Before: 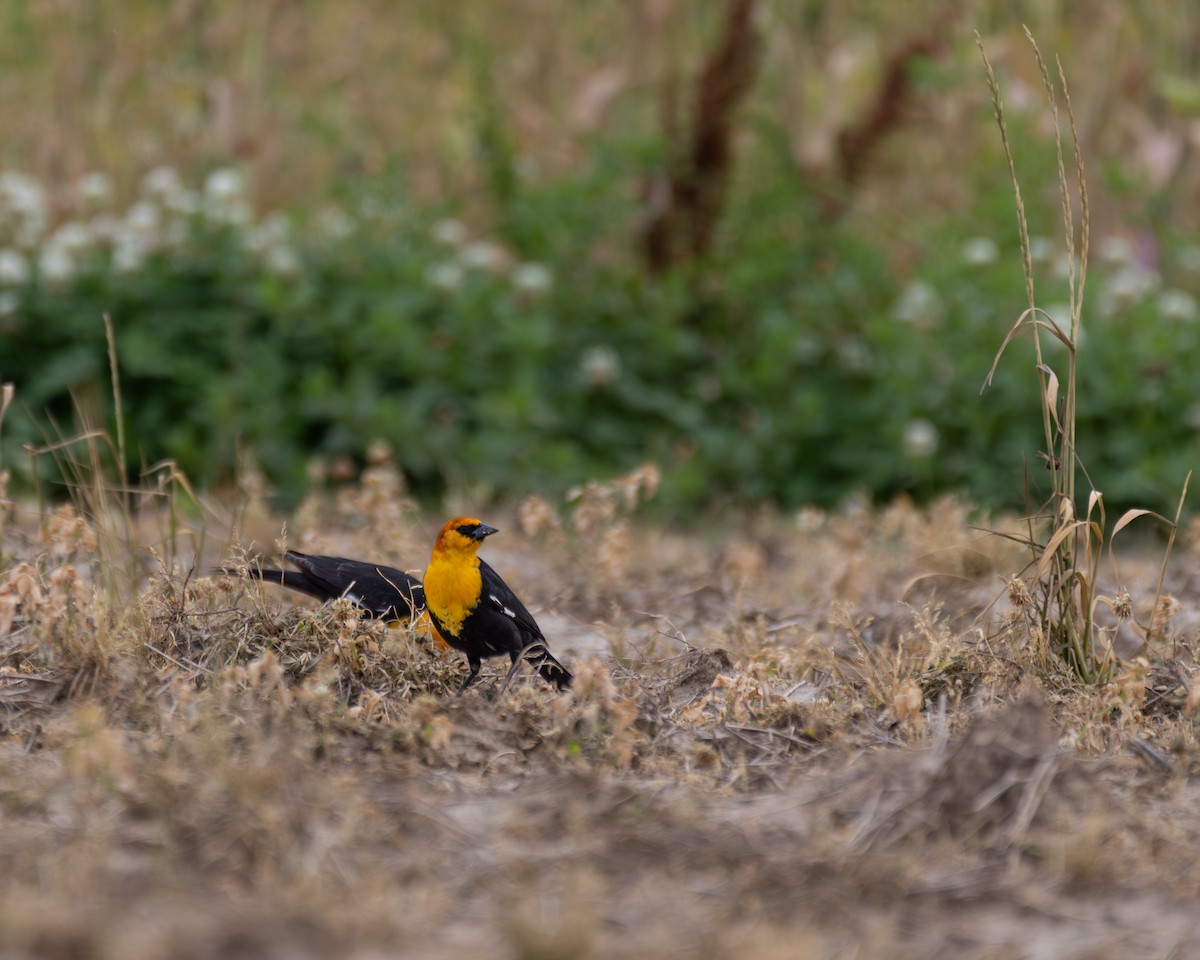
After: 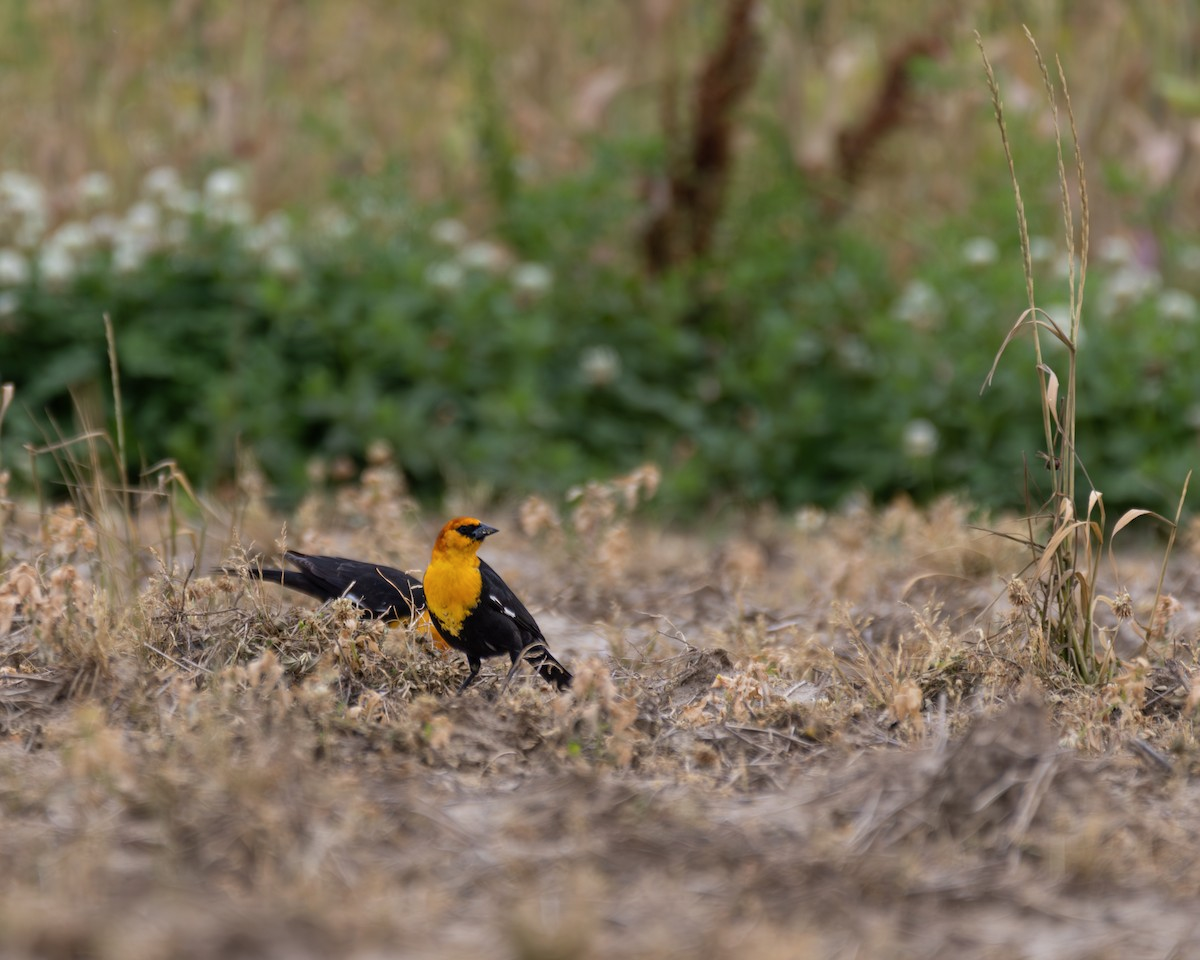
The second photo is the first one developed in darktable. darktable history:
shadows and highlights: shadows -11.64, white point adjustment 4.09, highlights 26.62
